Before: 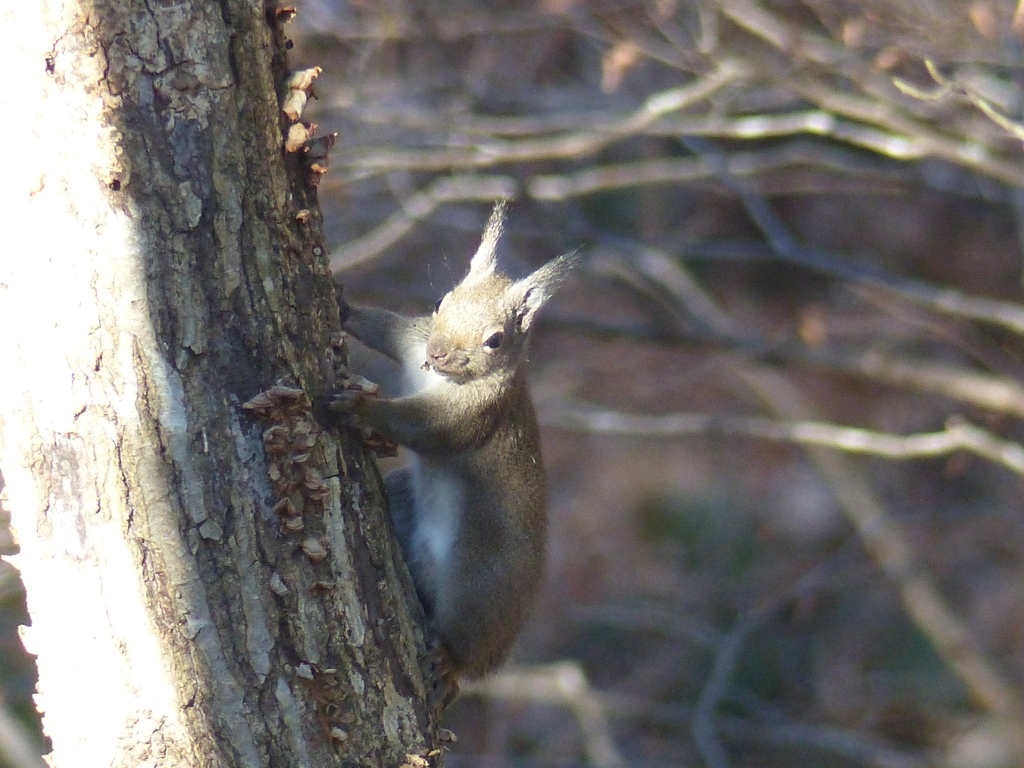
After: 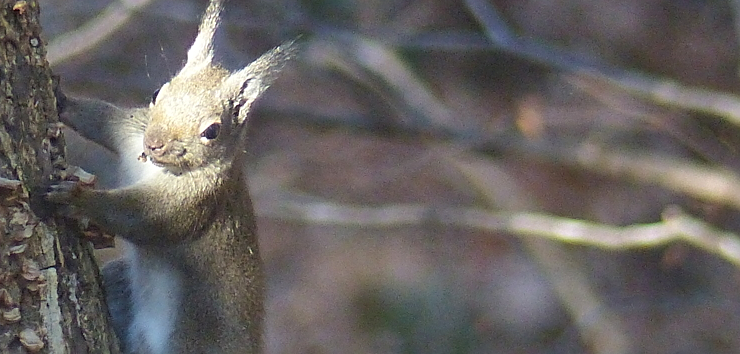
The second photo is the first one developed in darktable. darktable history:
crop and rotate: left 27.734%, top 27.34%, bottom 26.56%
shadows and highlights: shadows 61.16, soften with gaussian
sharpen: on, module defaults
